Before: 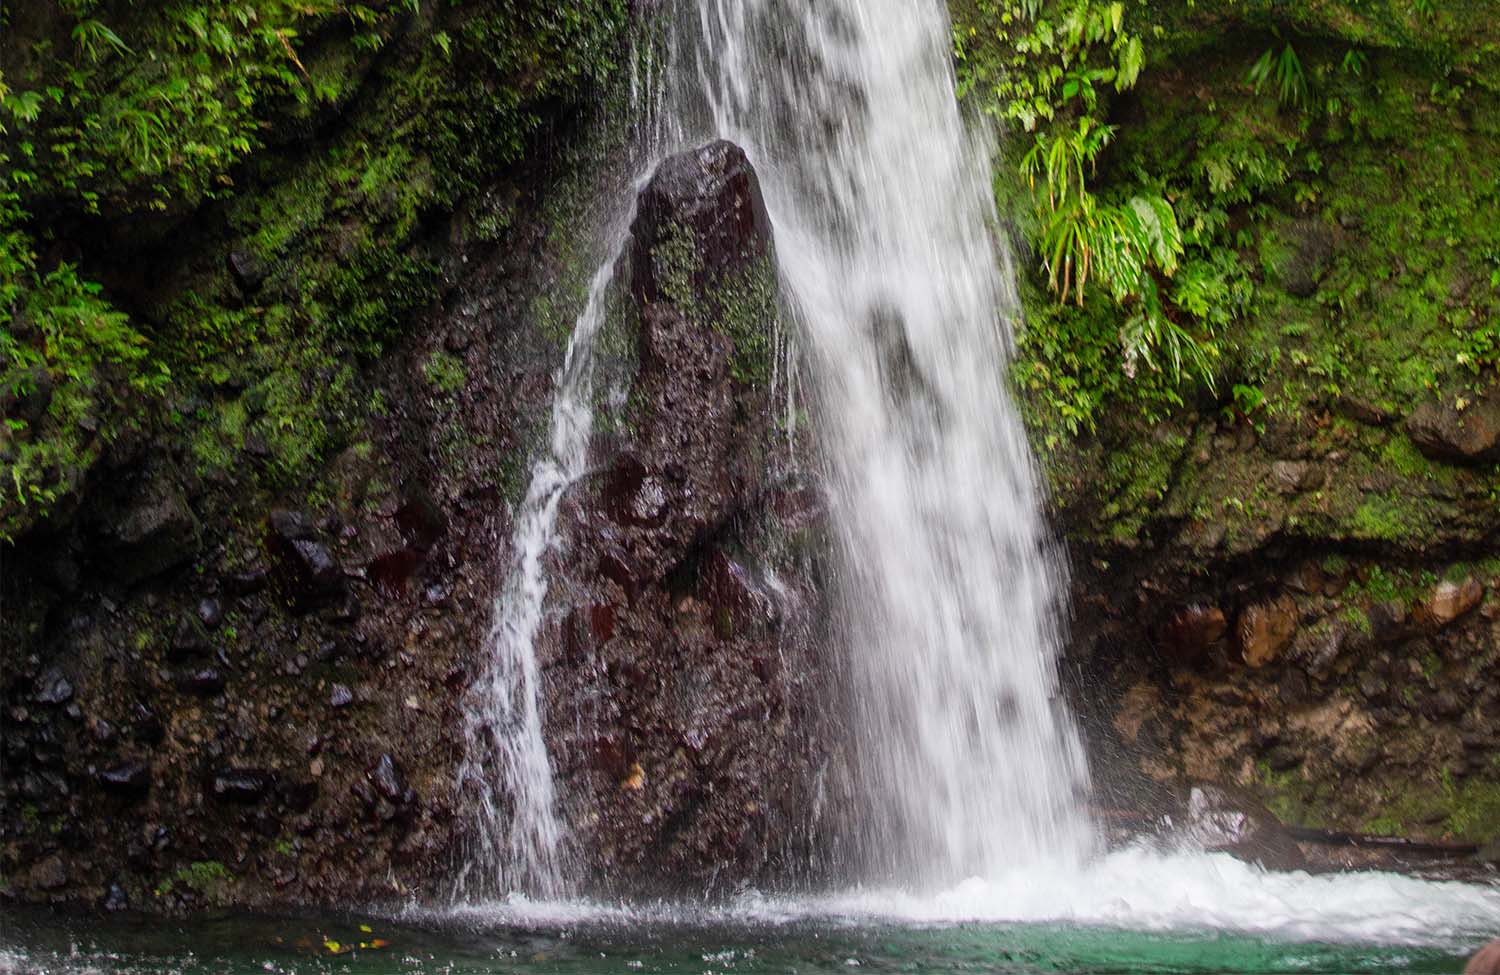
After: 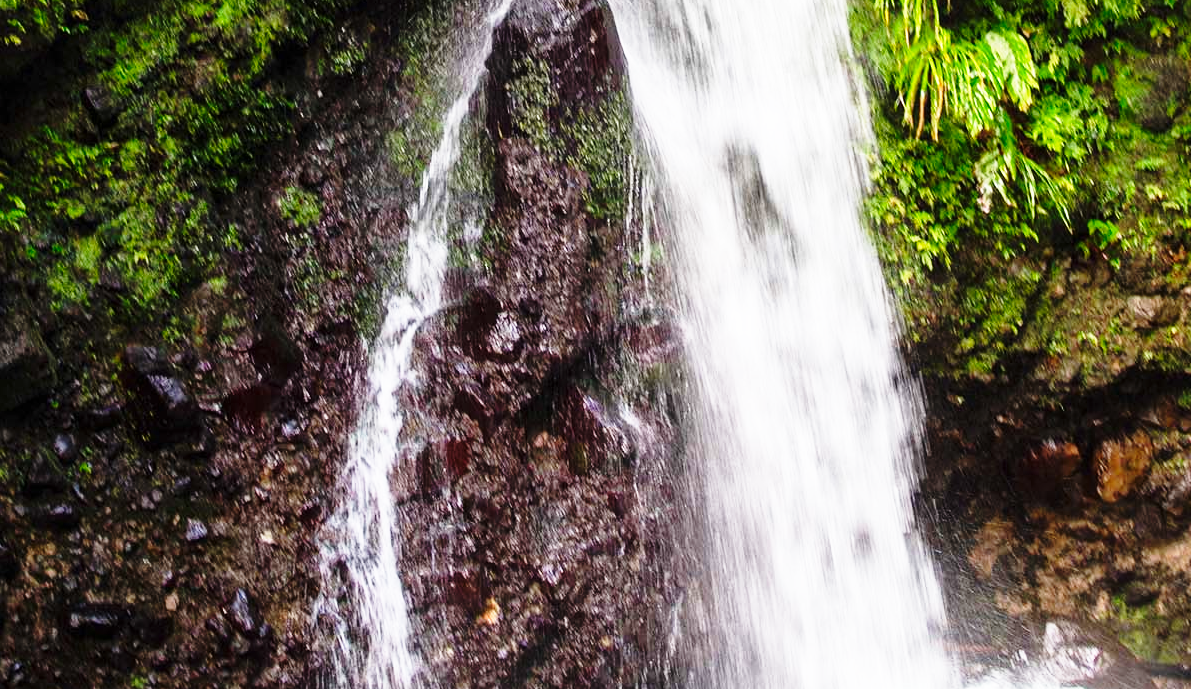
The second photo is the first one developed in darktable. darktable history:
base curve: curves: ch0 [(0, 0) (0.026, 0.03) (0.109, 0.232) (0.351, 0.748) (0.669, 0.968) (1, 1)], preserve colors none
crop: left 9.712%, top 16.928%, right 10.845%, bottom 12.332%
